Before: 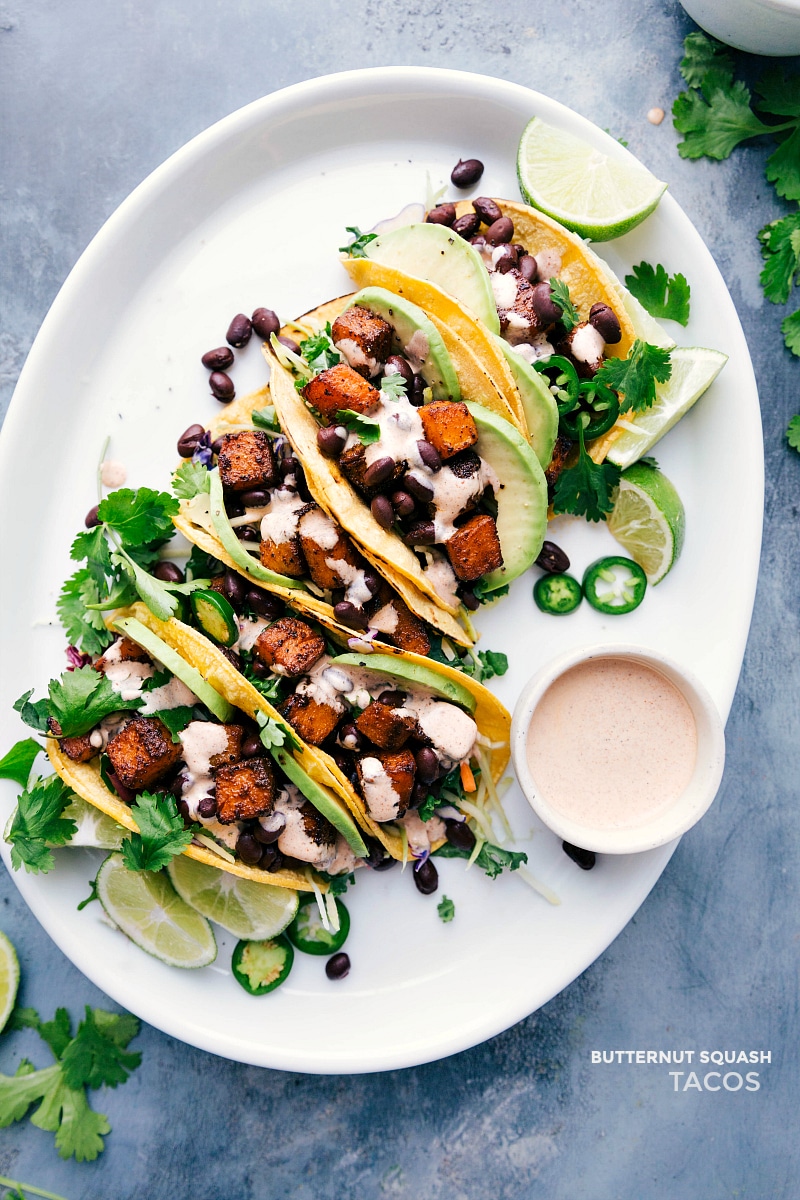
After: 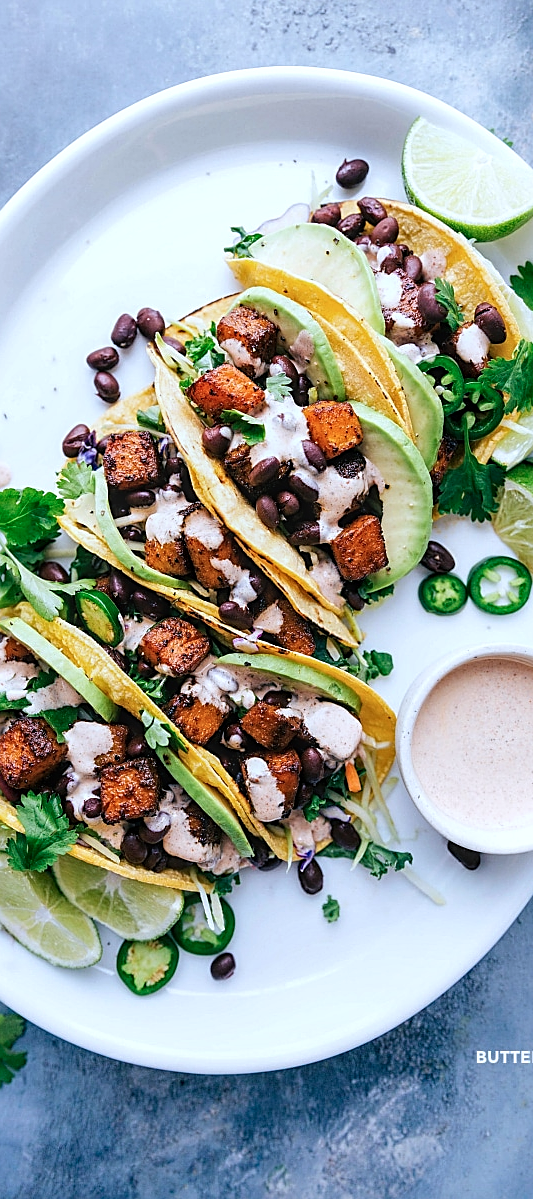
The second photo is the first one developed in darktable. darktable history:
color calibration: x 0.372, y 0.386, temperature 4283.97 K
local contrast: on, module defaults
sharpen: on, module defaults
crop and rotate: left 14.436%, right 18.898%
